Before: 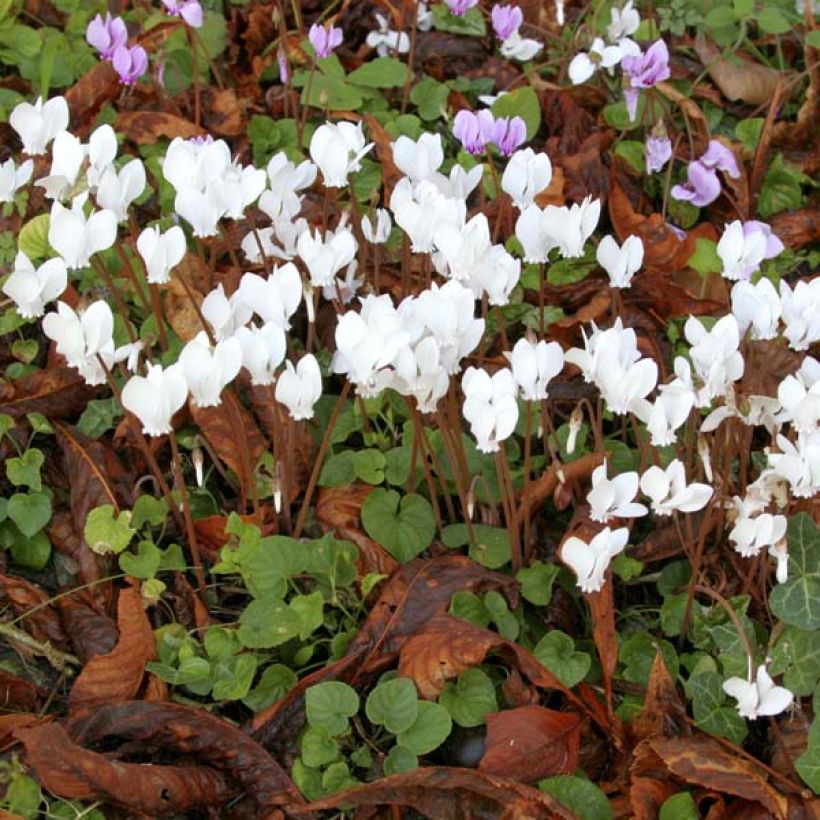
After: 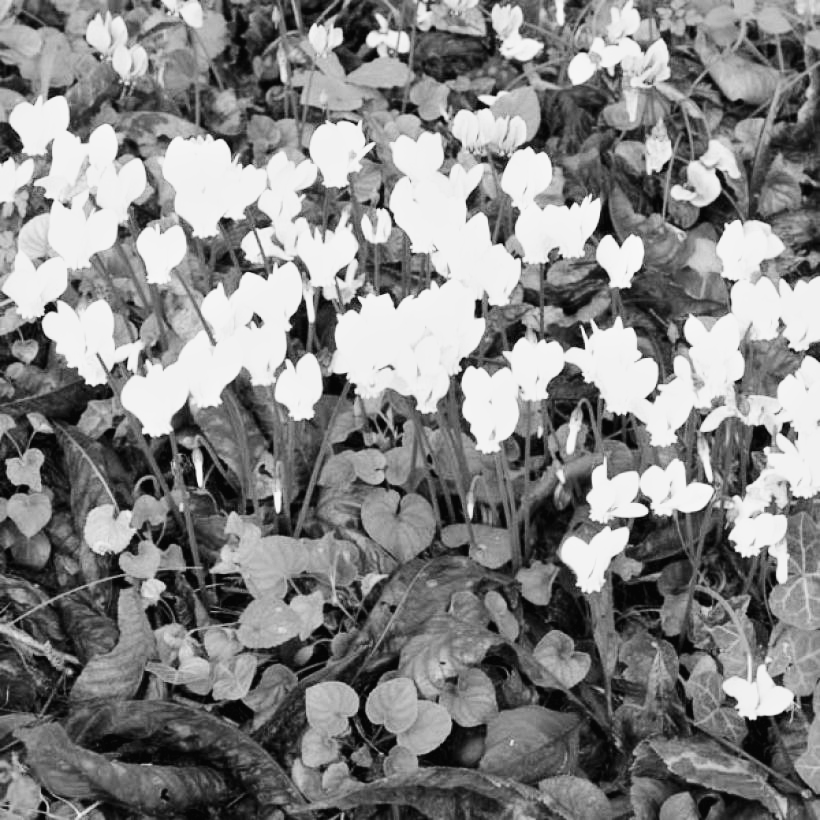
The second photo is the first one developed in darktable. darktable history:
monochrome: a 73.58, b 64.21
base curve: curves: ch0 [(0, 0.003) (0.001, 0.002) (0.006, 0.004) (0.02, 0.022) (0.048, 0.086) (0.094, 0.234) (0.162, 0.431) (0.258, 0.629) (0.385, 0.8) (0.548, 0.918) (0.751, 0.988) (1, 1)], preserve colors none
